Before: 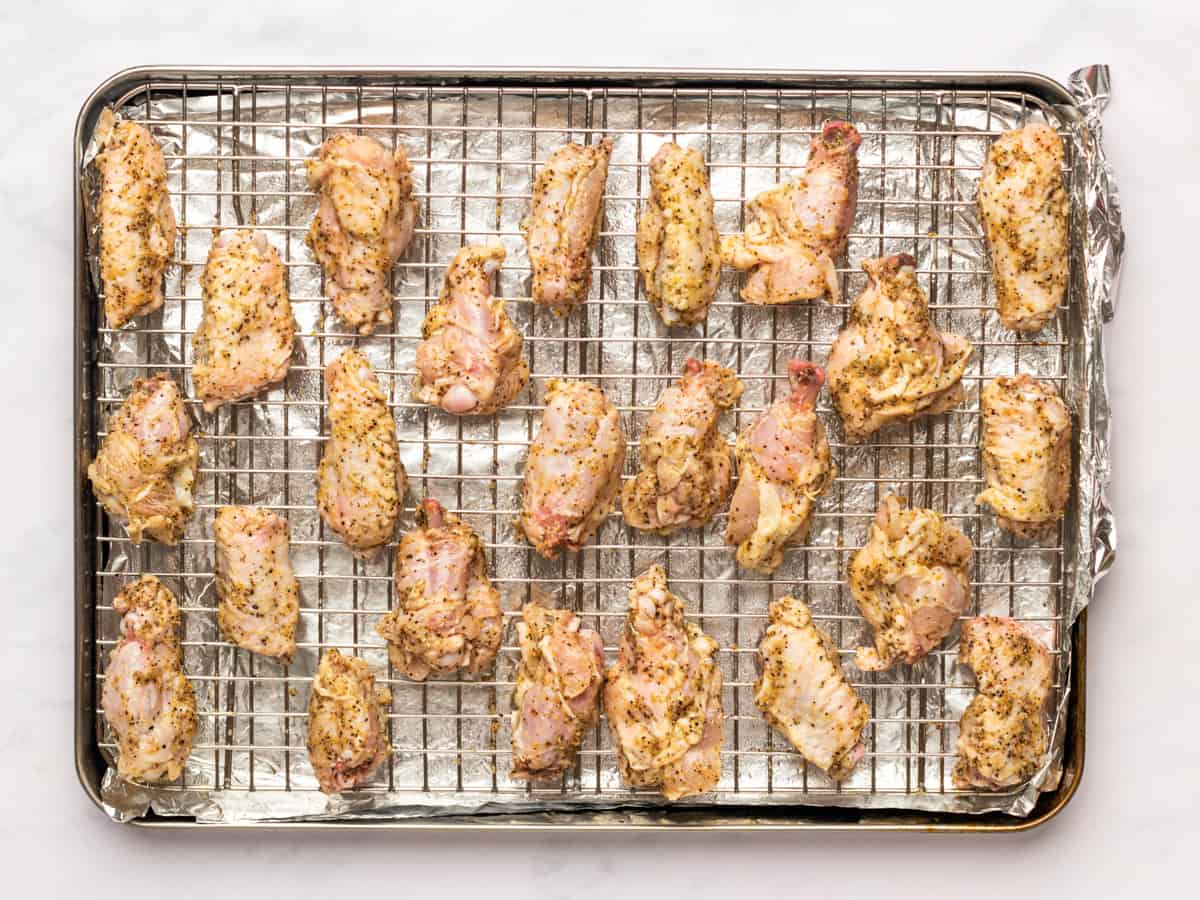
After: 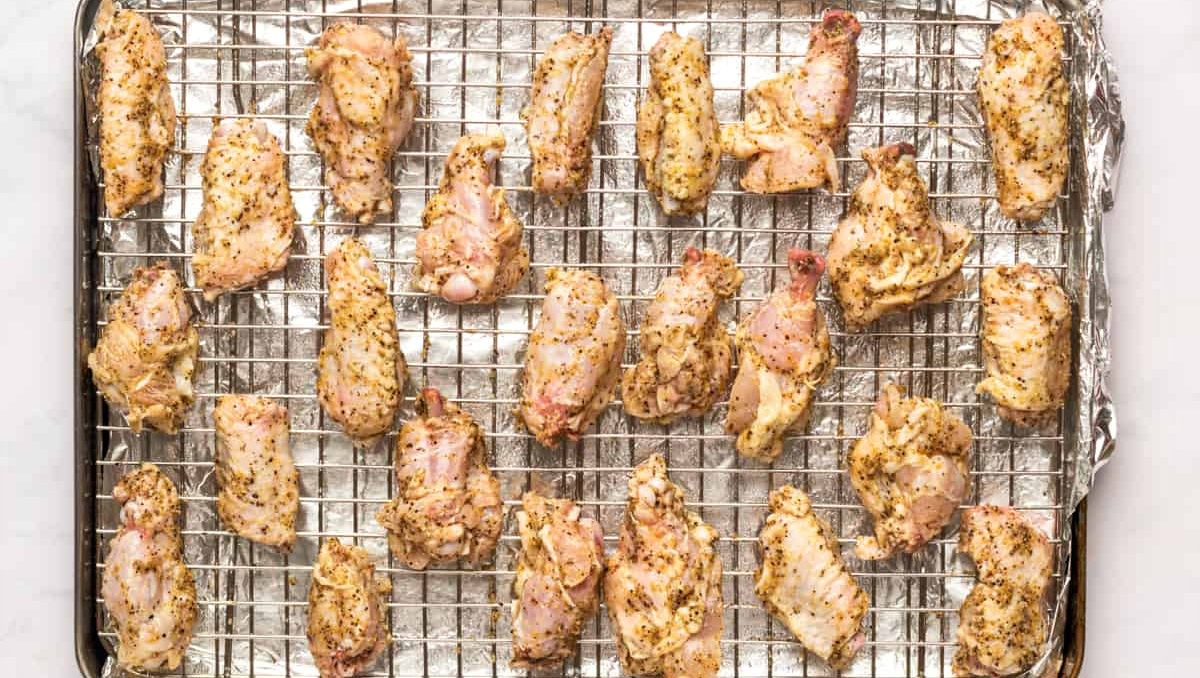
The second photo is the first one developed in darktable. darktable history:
local contrast: mode bilateral grid, contrast 20, coarseness 50, detail 119%, midtone range 0.2
crop and rotate: top 12.349%, bottom 12.261%
